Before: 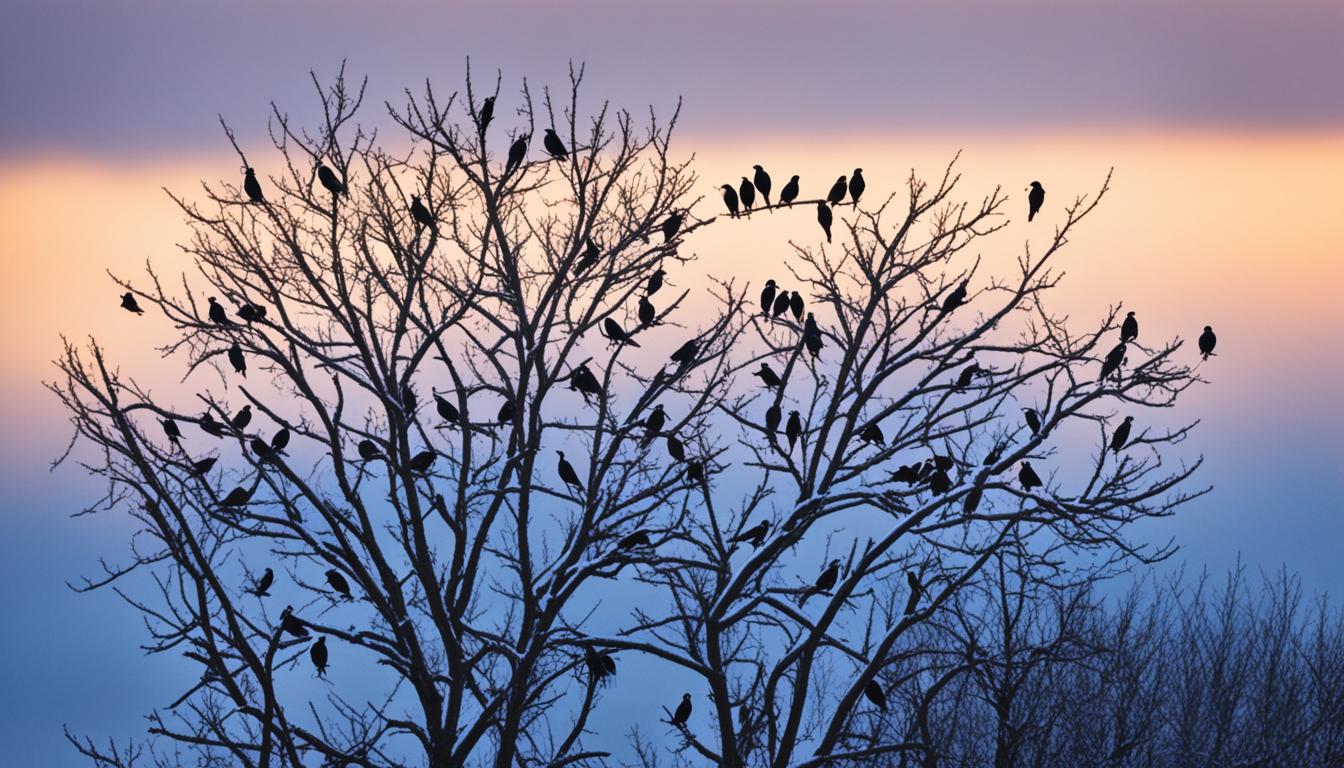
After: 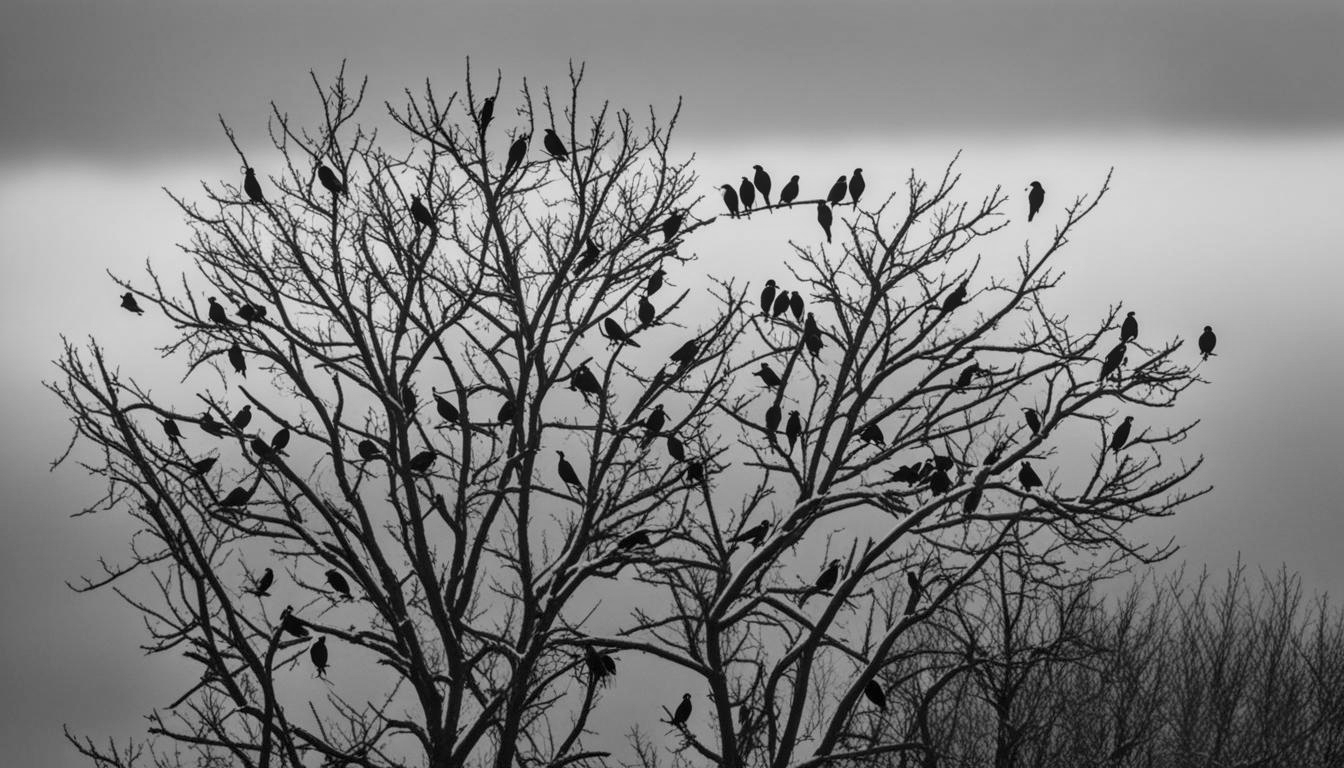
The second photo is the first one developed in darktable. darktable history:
local contrast: on, module defaults
monochrome: a 14.95, b -89.96
